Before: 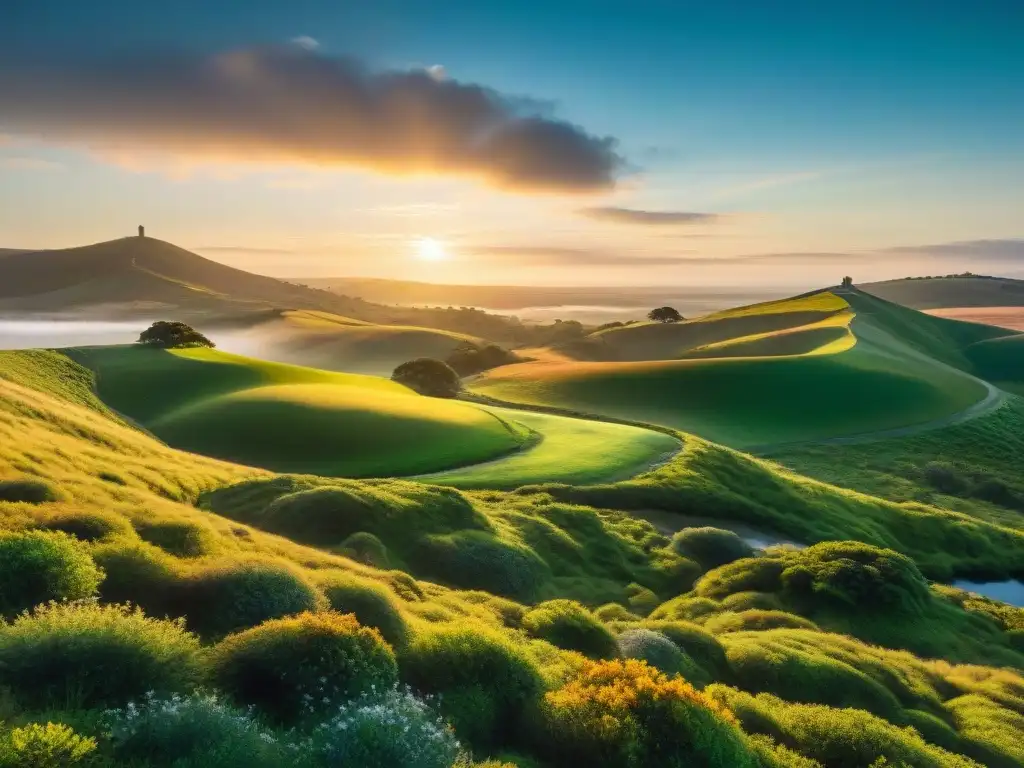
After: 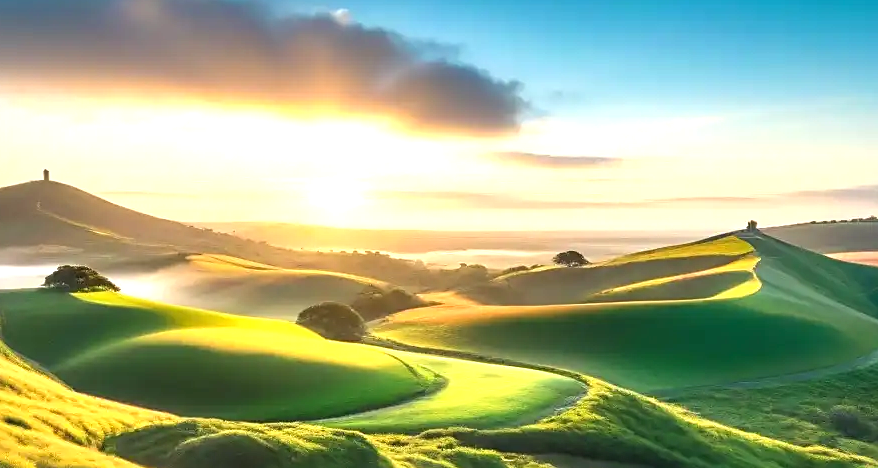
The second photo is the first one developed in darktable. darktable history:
exposure: black level correction 0, exposure 0.893 EV, compensate highlight preservation false
sharpen: radius 1.909, amount 0.398, threshold 1.471
crop and rotate: left 9.31%, top 7.298%, right 4.868%, bottom 31.686%
